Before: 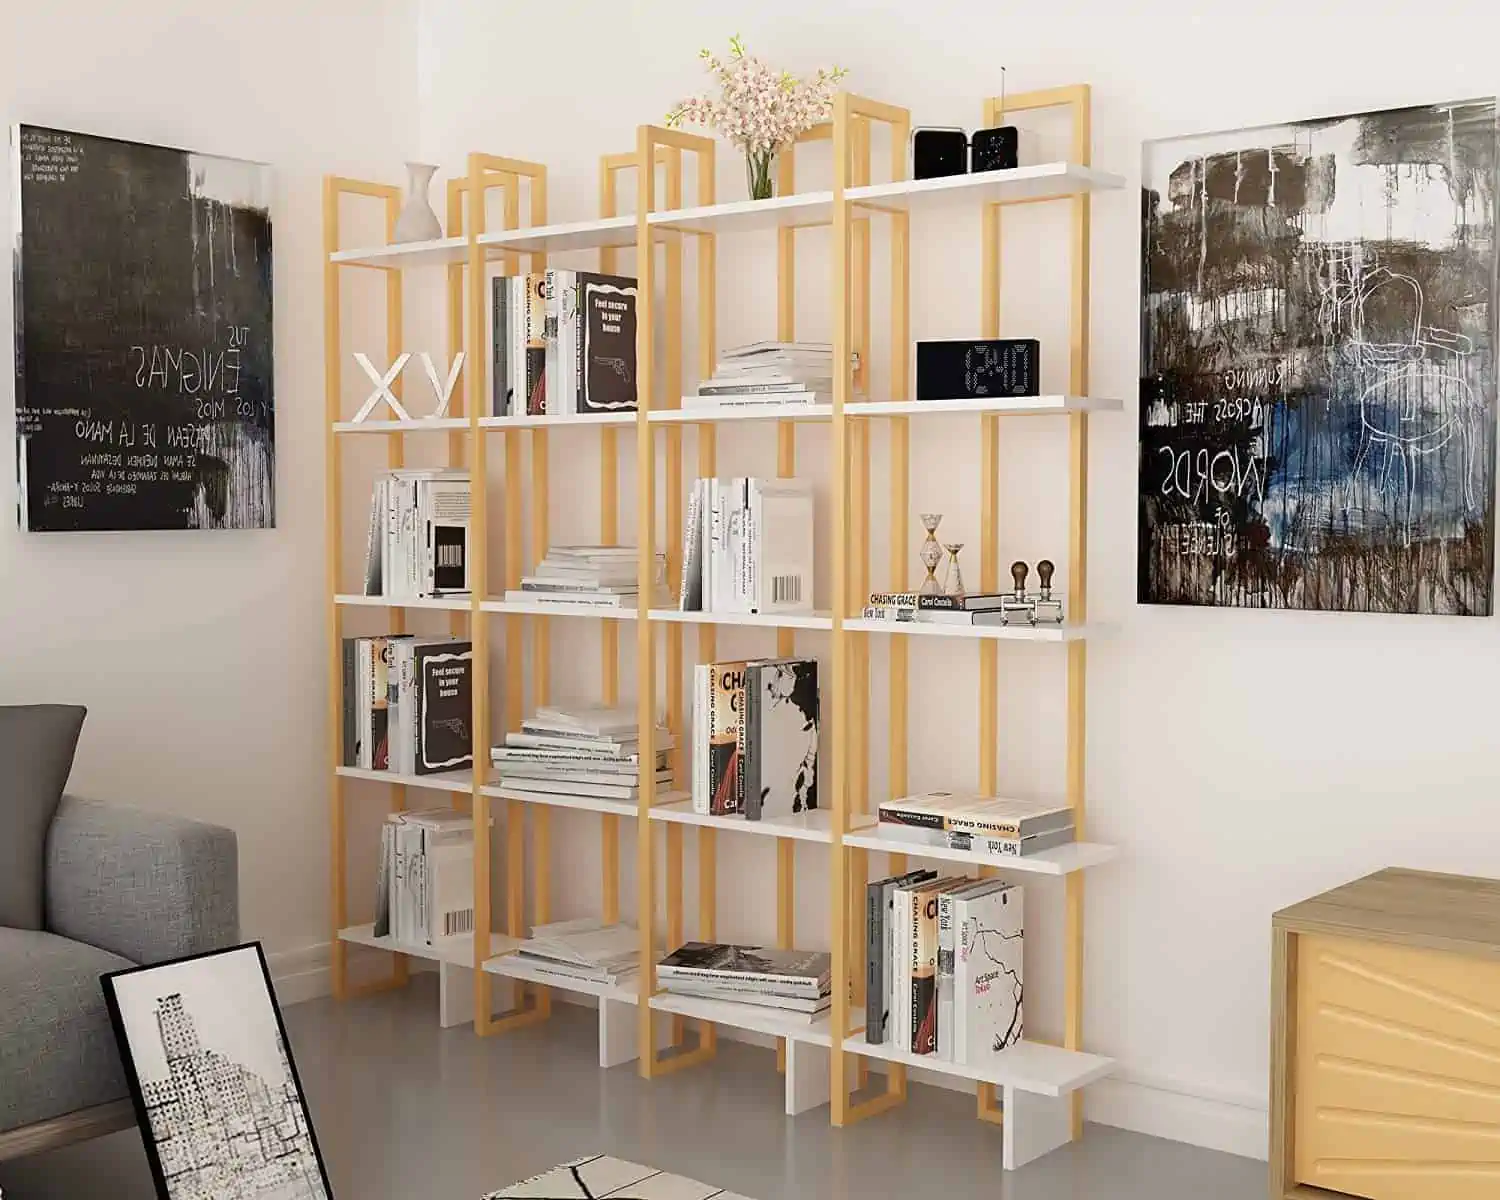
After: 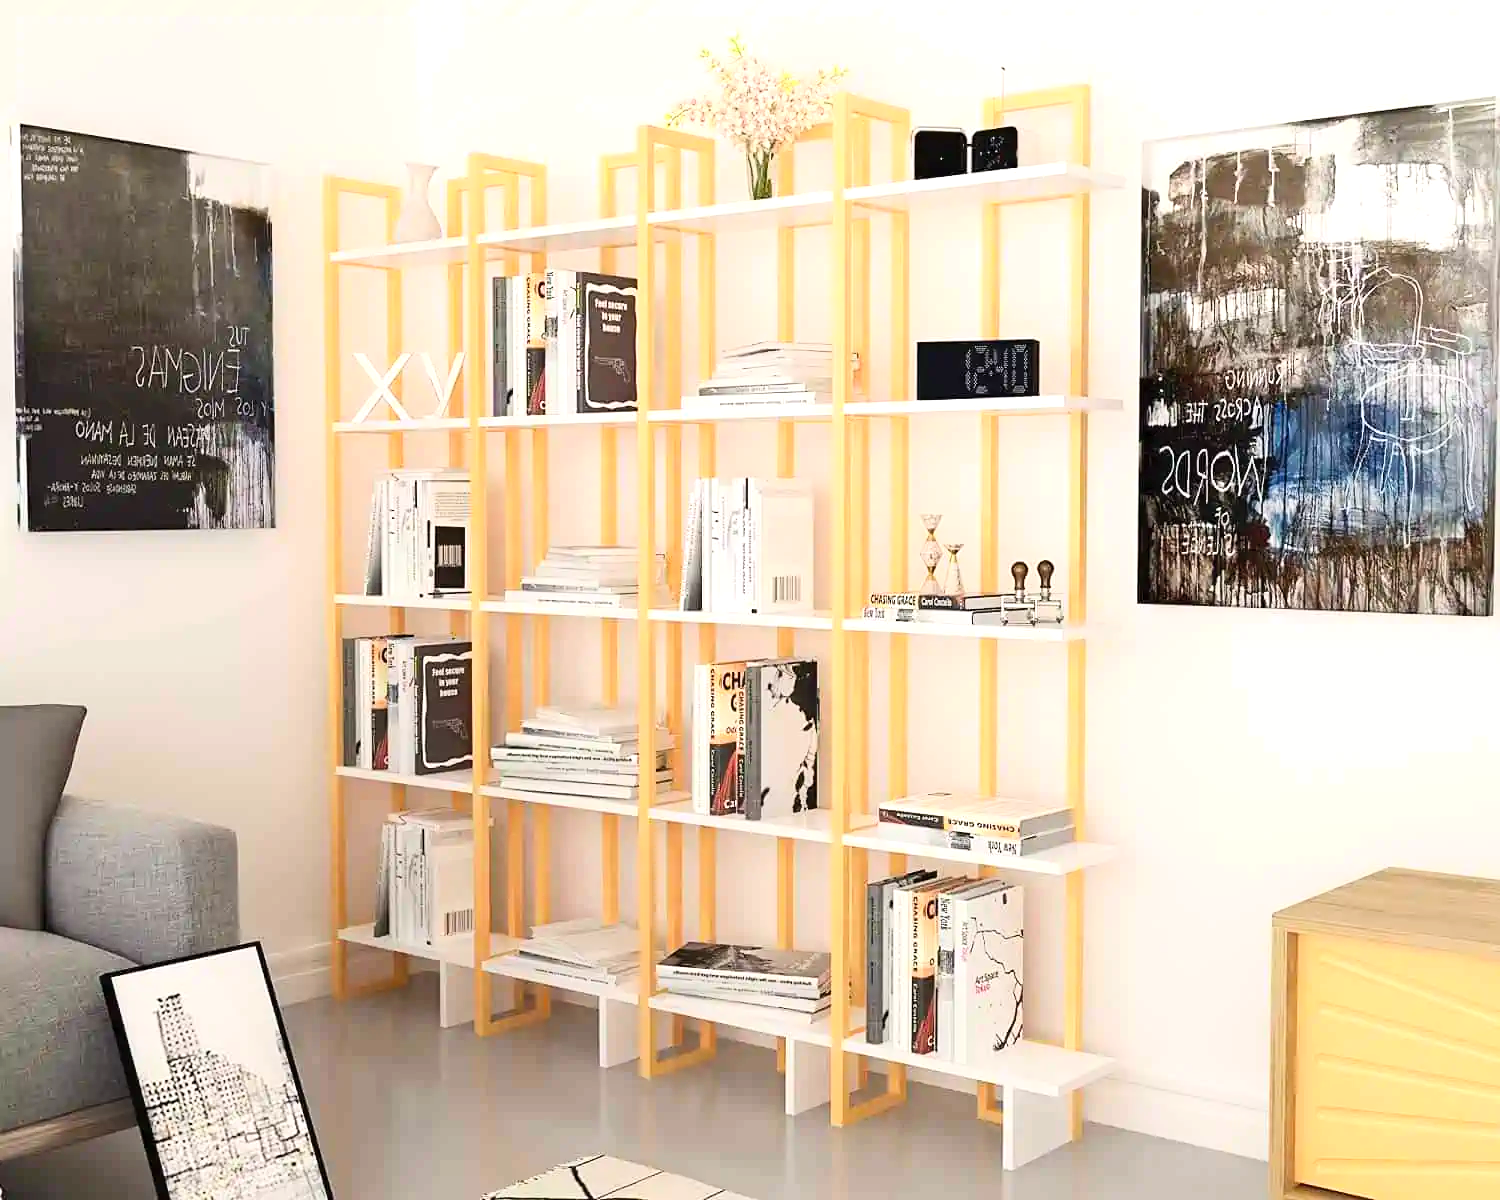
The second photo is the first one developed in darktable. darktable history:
color balance rgb: perceptual saturation grading › global saturation -1.782%, perceptual saturation grading › highlights -7.675%, perceptual saturation grading › mid-tones 8.735%, perceptual saturation grading › shadows 3.512%, perceptual brilliance grading › global brilliance 24.834%, saturation formula JzAzBz (2021)
contrast brightness saturation: contrast 0.198, brightness 0.159, saturation 0.227
